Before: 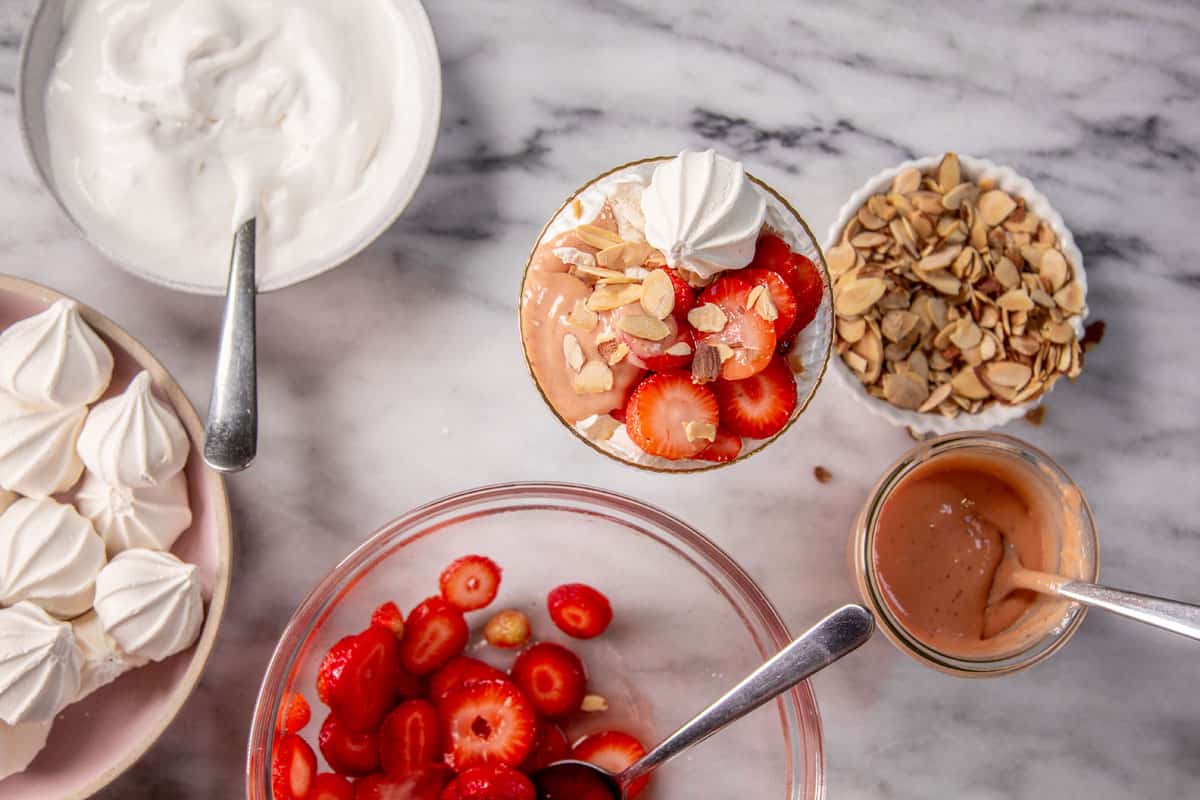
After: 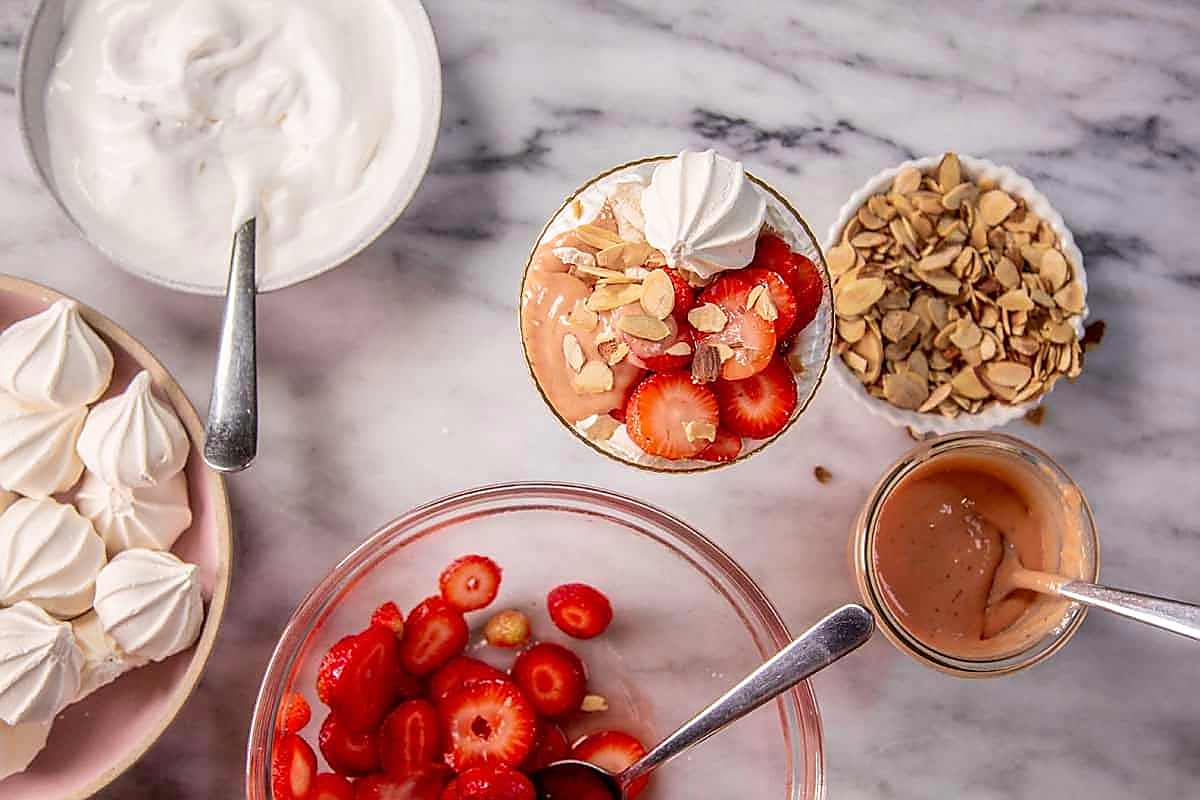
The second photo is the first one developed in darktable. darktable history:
sharpen: radius 1.4, amount 1.25, threshold 0.7
velvia: on, module defaults
